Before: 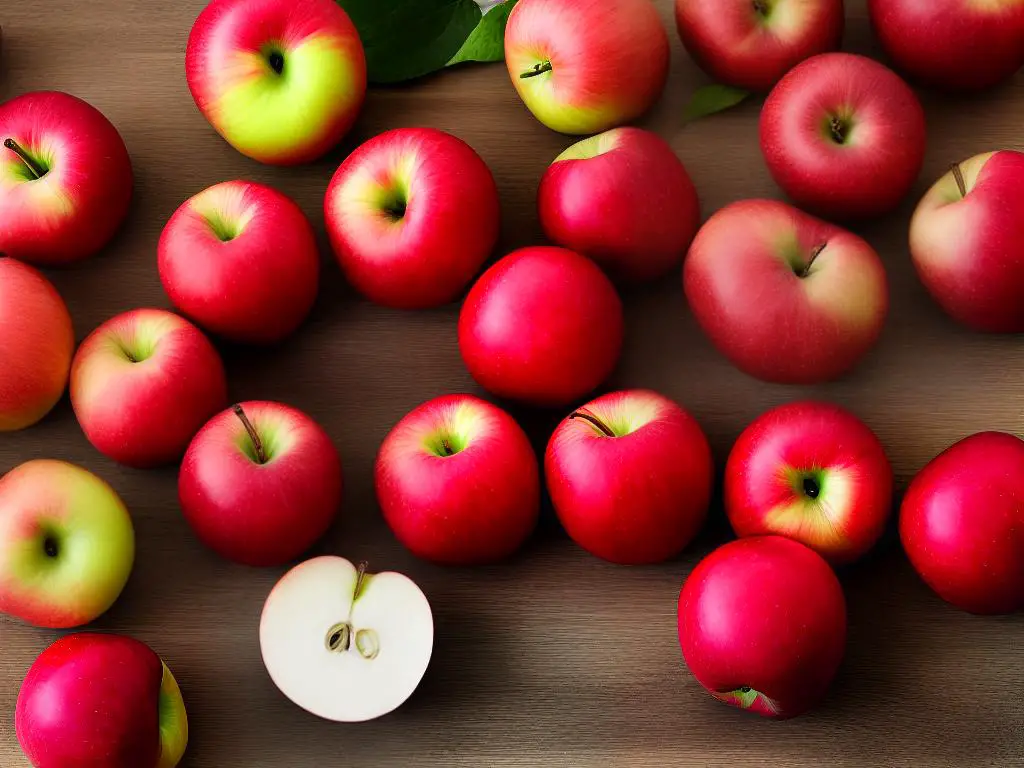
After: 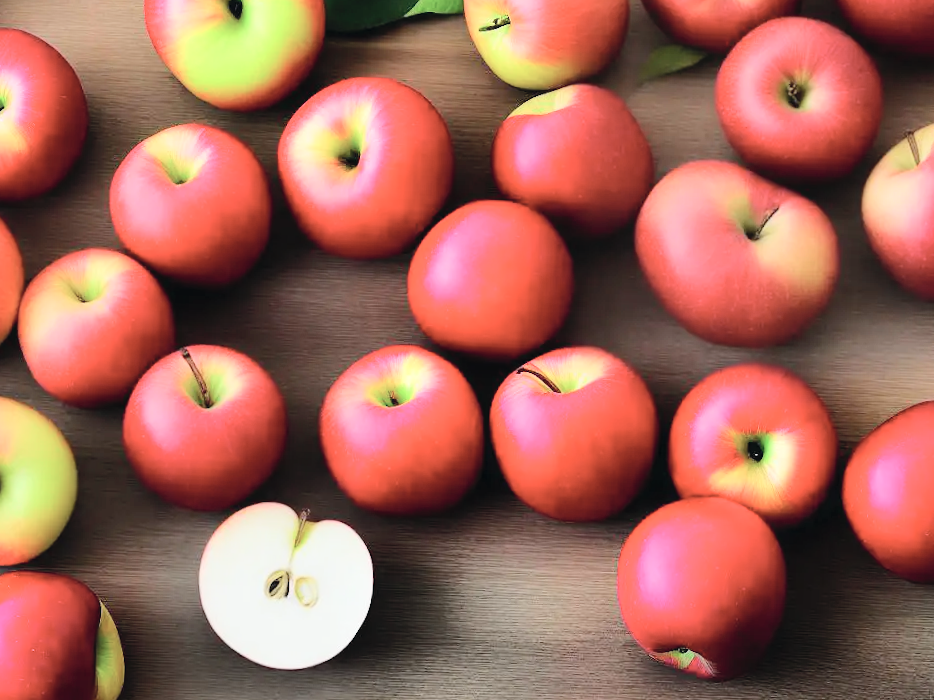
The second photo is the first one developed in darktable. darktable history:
tone curve: curves: ch0 [(0, 0.023) (0.103, 0.087) (0.277, 0.28) (0.438, 0.547) (0.546, 0.678) (0.735, 0.843) (0.994, 1)]; ch1 [(0, 0) (0.371, 0.261) (0.465, 0.42) (0.488, 0.477) (0.512, 0.513) (0.542, 0.581) (0.574, 0.647) (0.636, 0.747) (1, 1)]; ch2 [(0, 0) (0.369, 0.388) (0.449, 0.431) (0.478, 0.471) (0.516, 0.517) (0.575, 0.642) (0.649, 0.726) (1, 1)], color space Lab, independent channels, preserve colors none
crop and rotate: angle -1.96°, left 3.097%, top 4.154%, right 1.586%, bottom 0.529%
contrast brightness saturation: brightness 0.18, saturation -0.5
